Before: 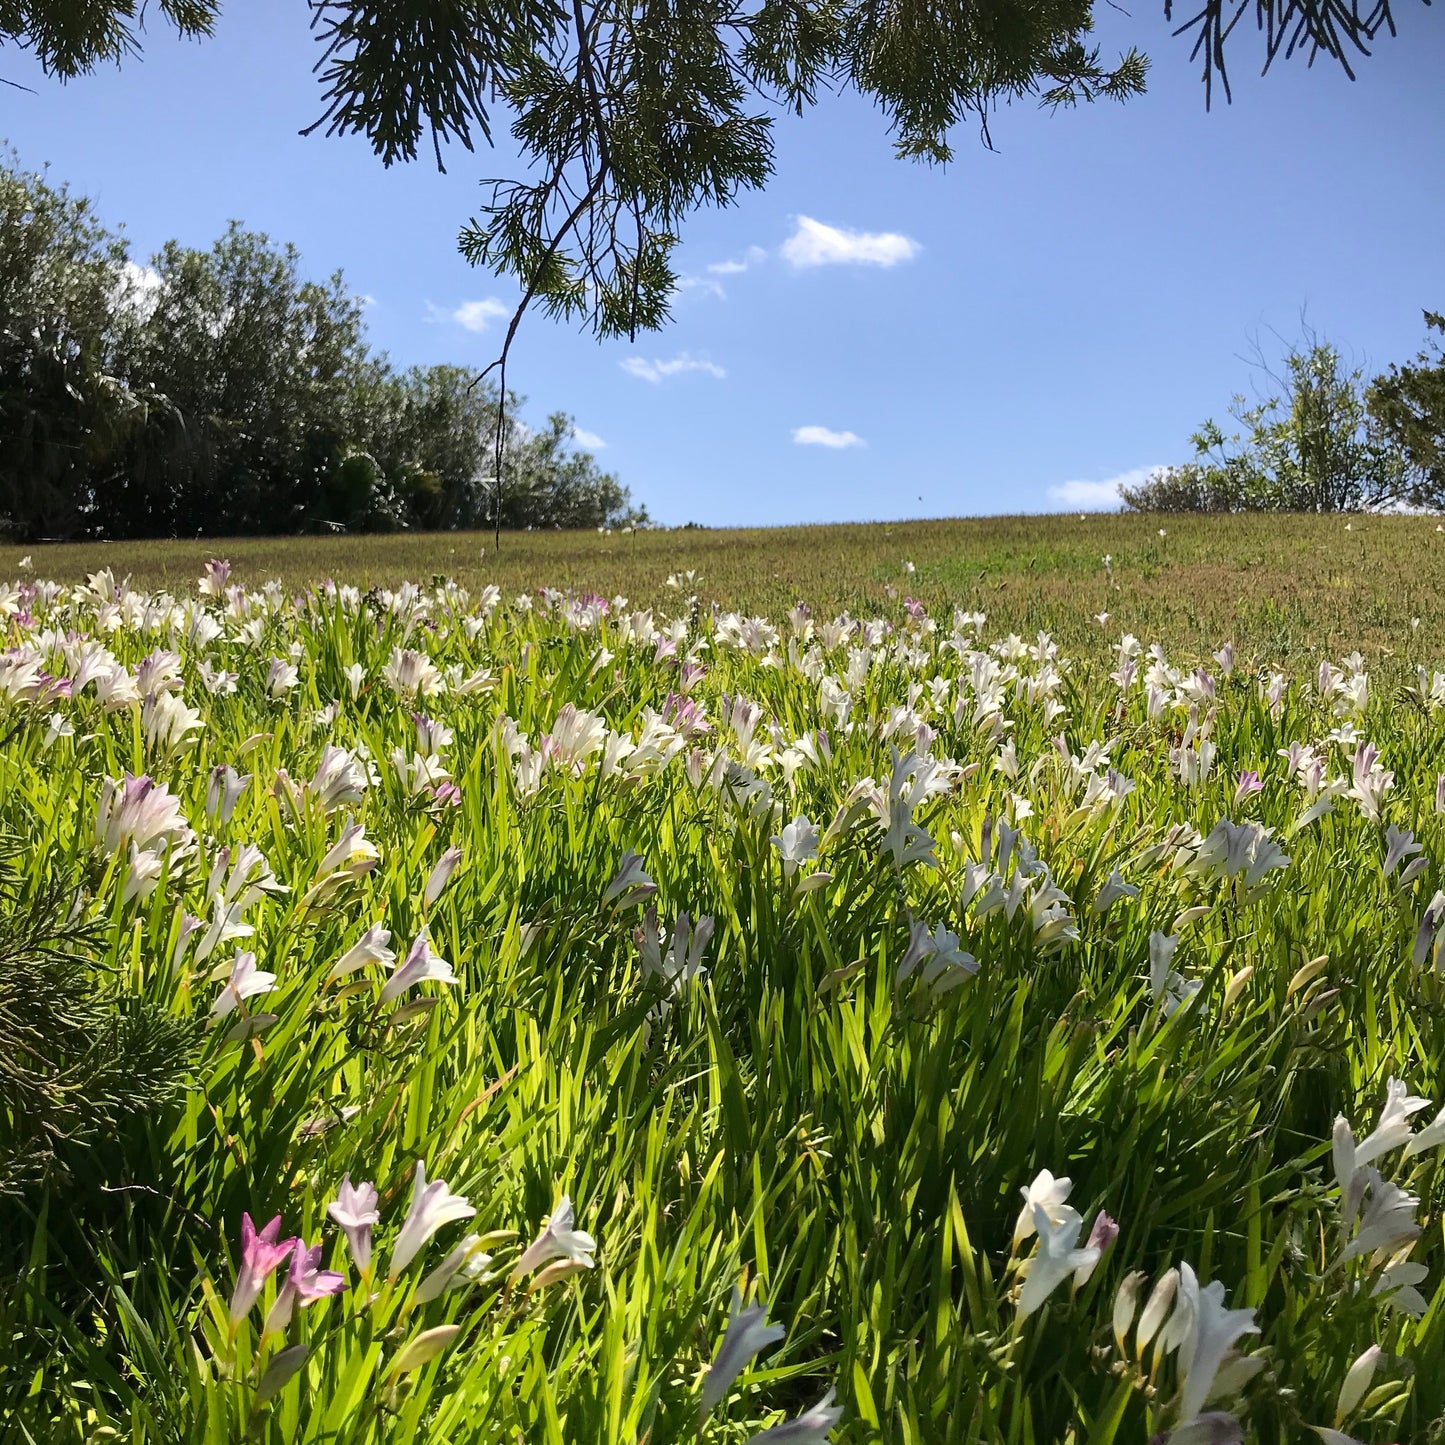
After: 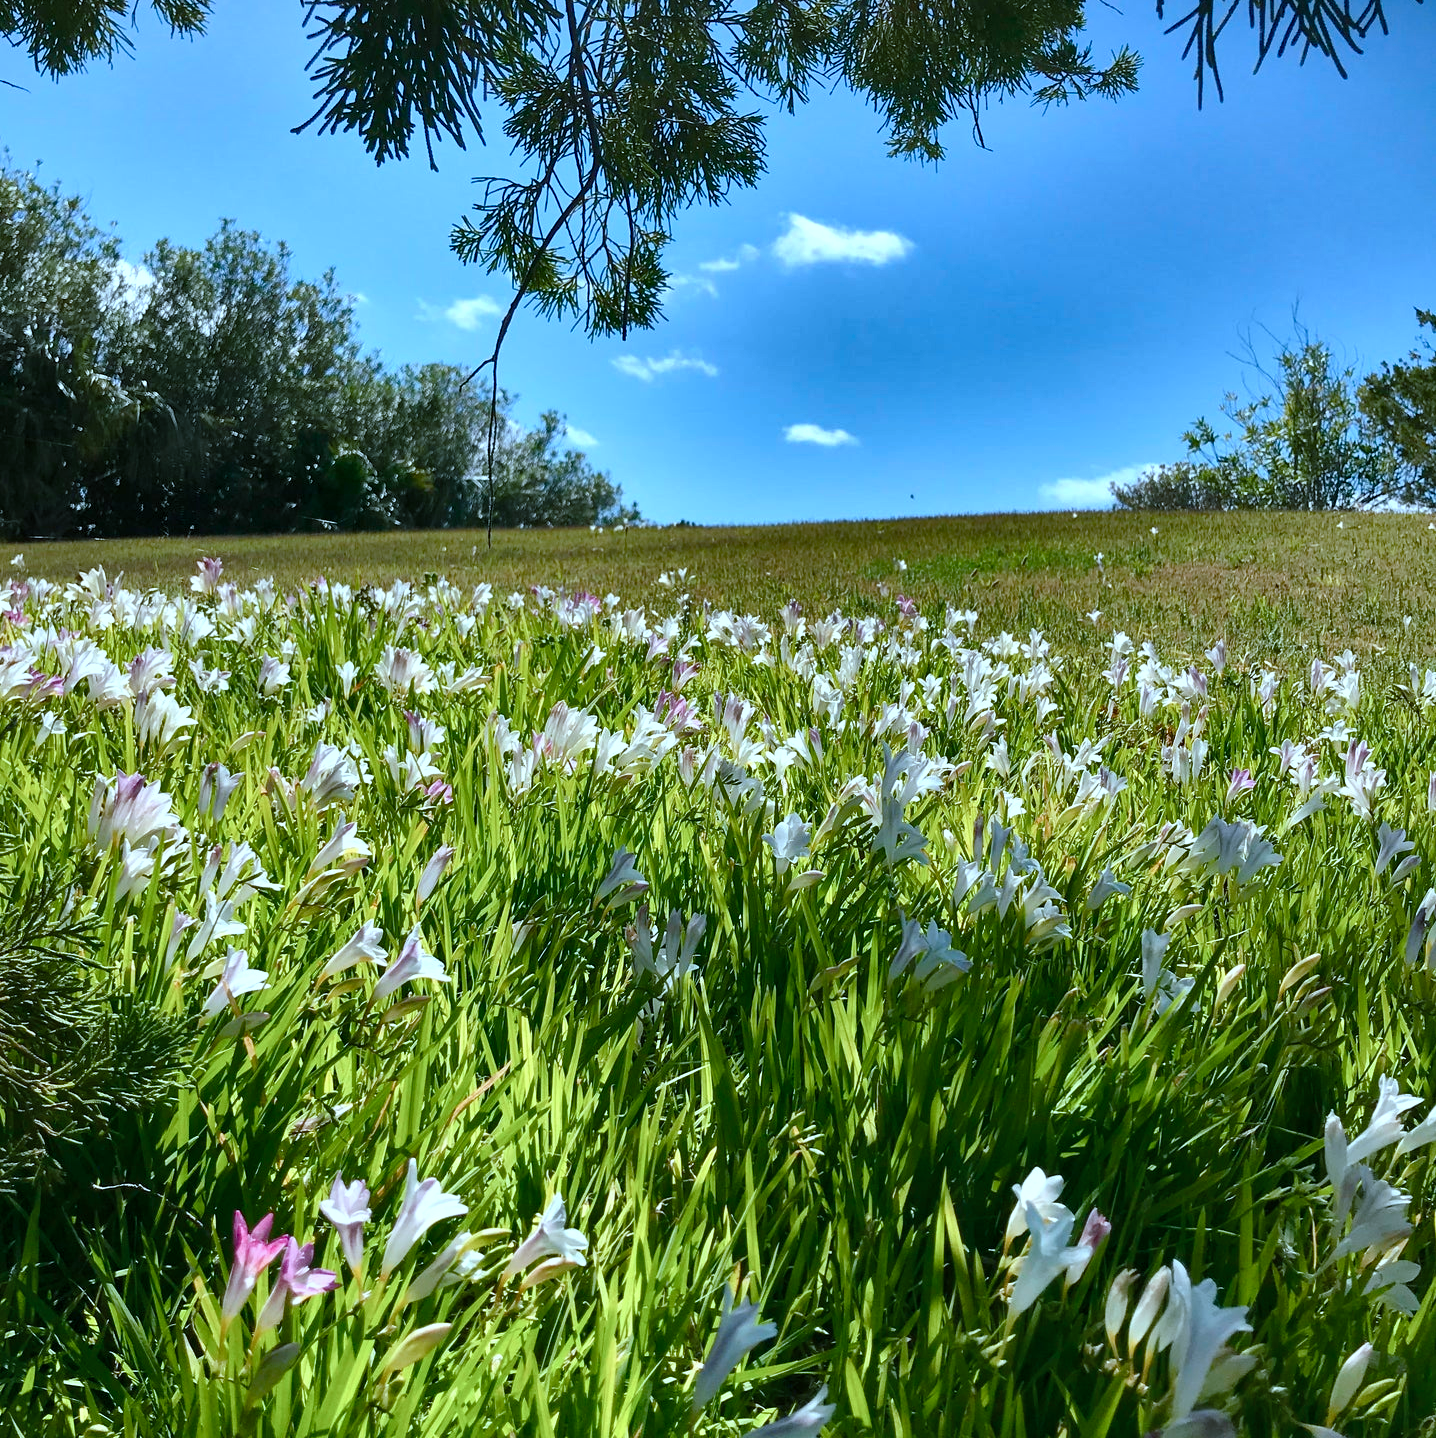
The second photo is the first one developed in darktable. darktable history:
color correction: highlights a* -9.54, highlights b* -23.28
shadows and highlights: shadows 20.85, highlights -82.99, soften with gaussian
color balance rgb: shadows lift › chroma 2.484%, shadows lift › hue 190.13°, perceptual saturation grading › global saturation 20%, perceptual saturation grading › highlights -25.249%, perceptual saturation grading › shadows 49.619%
tone equalizer: on, module defaults
exposure: exposure 0.201 EV, compensate exposure bias true, compensate highlight preservation false
crop and rotate: left 0.578%, top 0.183%, bottom 0.299%
